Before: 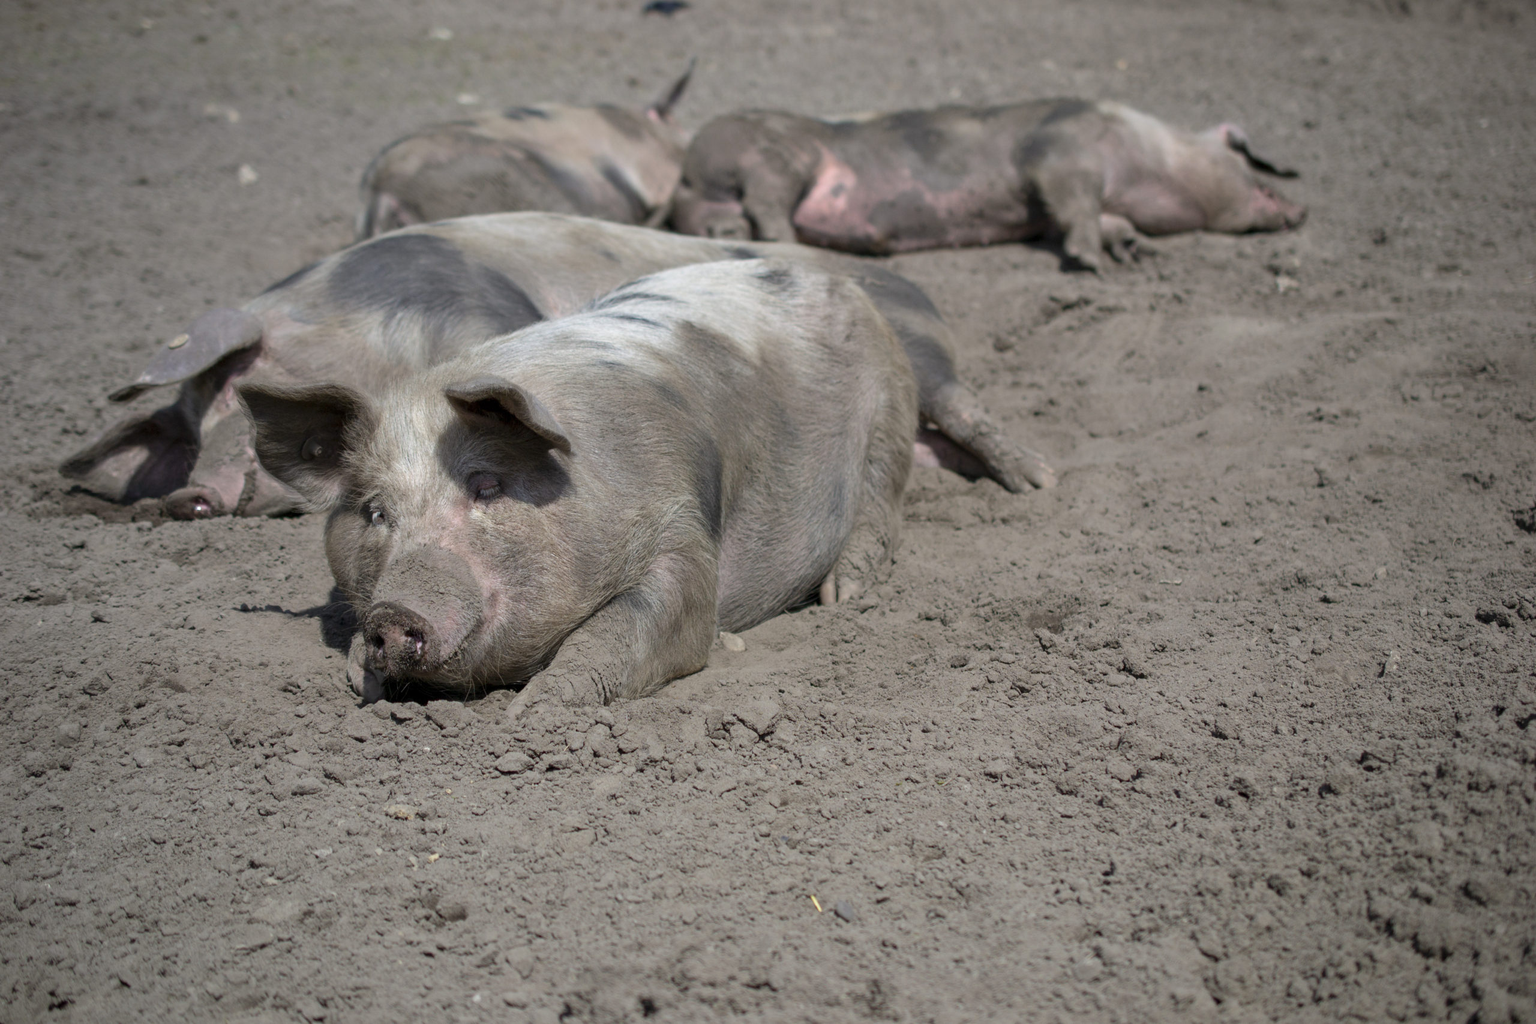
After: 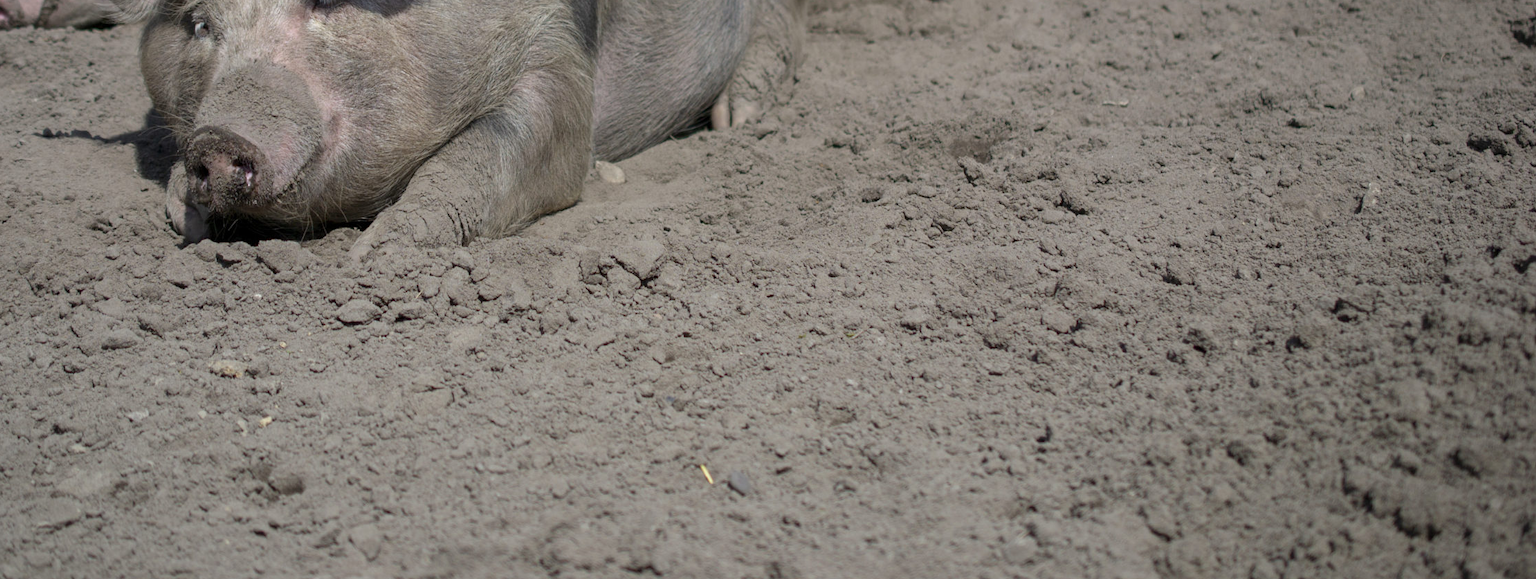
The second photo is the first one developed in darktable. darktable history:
base curve: preserve colors none
crop and rotate: left 13.252%, top 48.144%, bottom 2.789%
